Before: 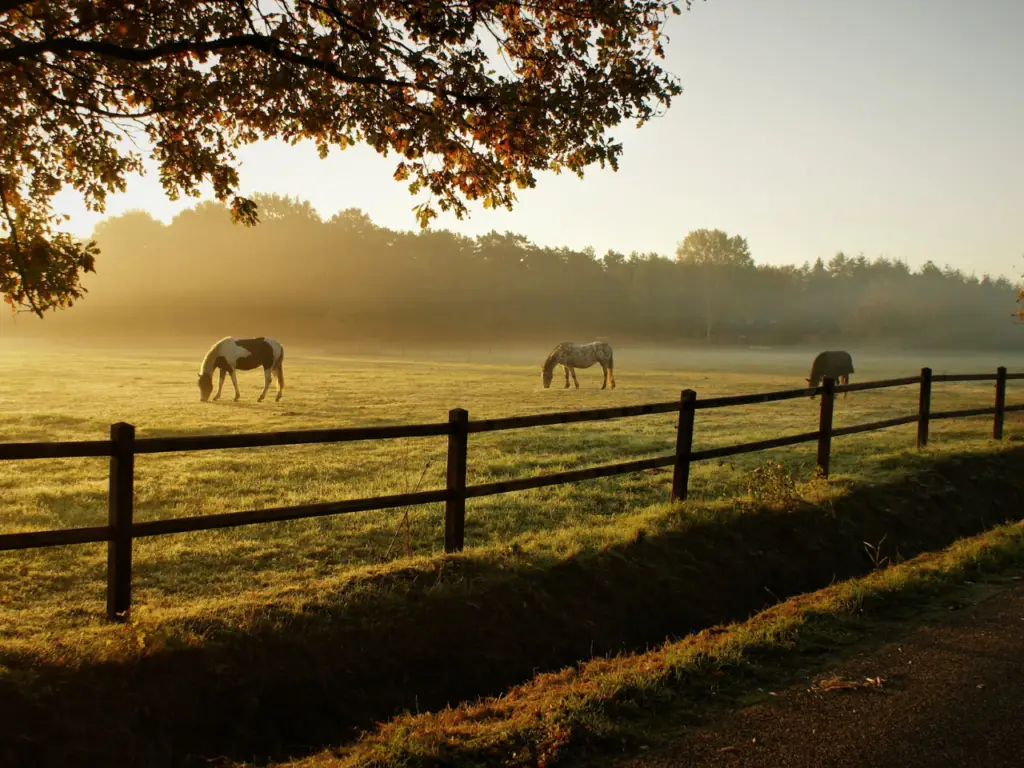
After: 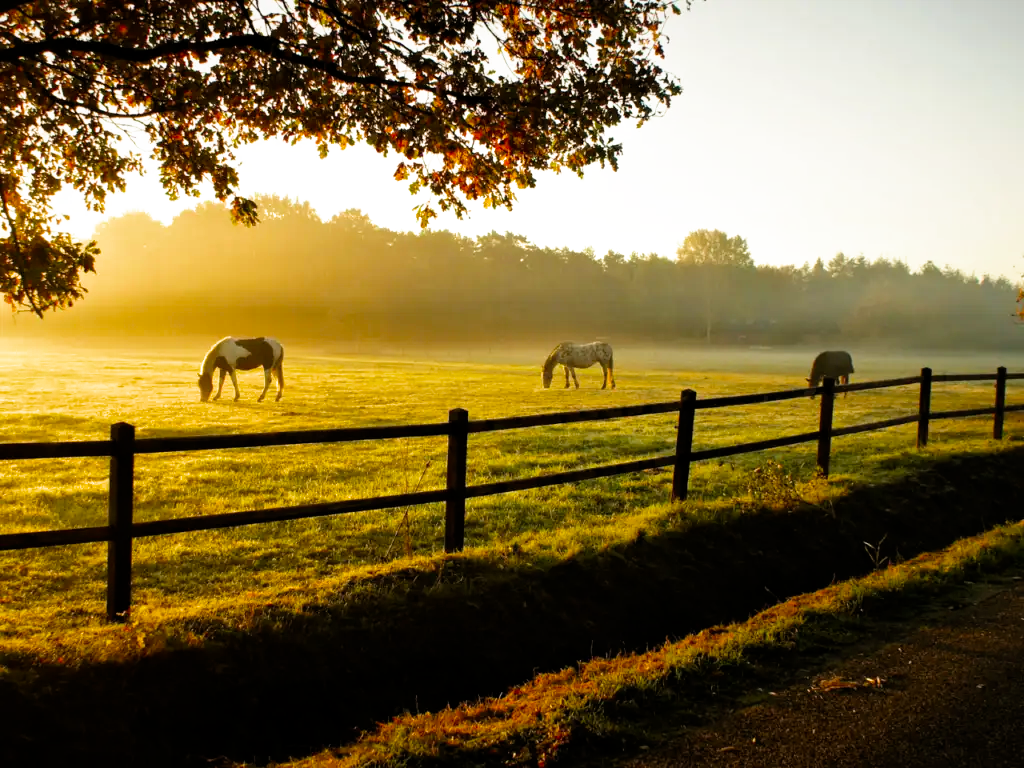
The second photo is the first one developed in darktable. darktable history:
filmic rgb: black relative exposure -12 EV, white relative exposure 2.8 EV, threshold 3 EV, target black luminance 0%, hardness 8.06, latitude 70.41%, contrast 1.14, highlights saturation mix 10%, shadows ↔ highlights balance -0.388%, color science v4 (2020), iterations of high-quality reconstruction 10, contrast in shadows soft, contrast in highlights soft, enable highlight reconstruction true
exposure: exposure 0.515 EV, compensate highlight preservation false
